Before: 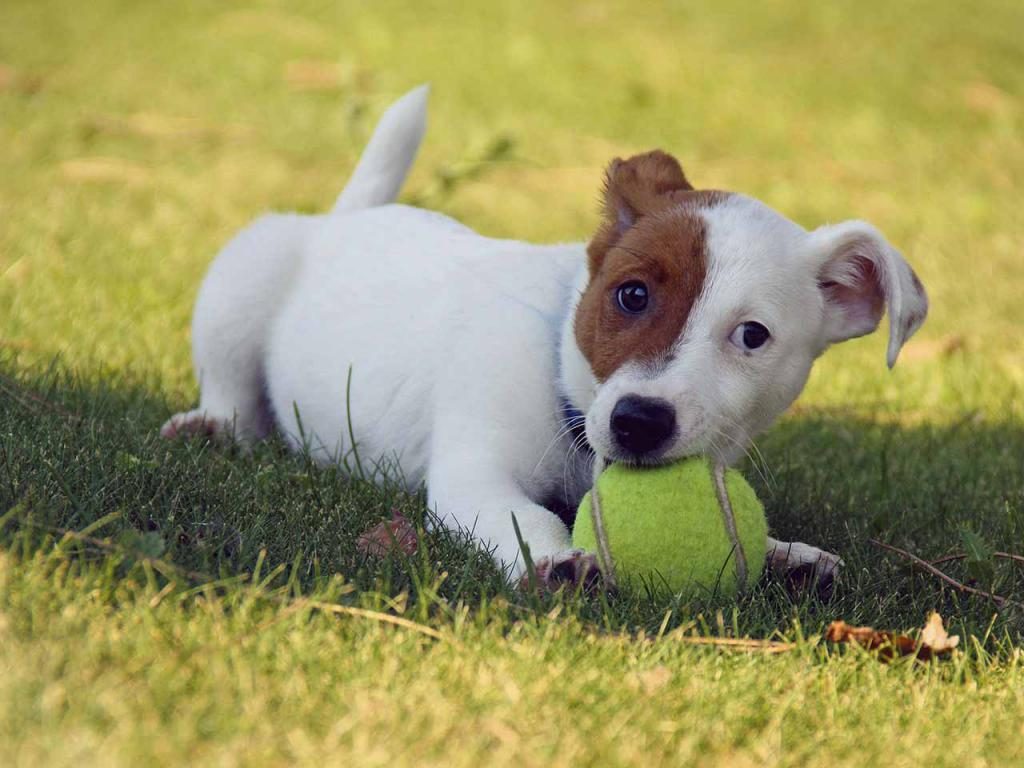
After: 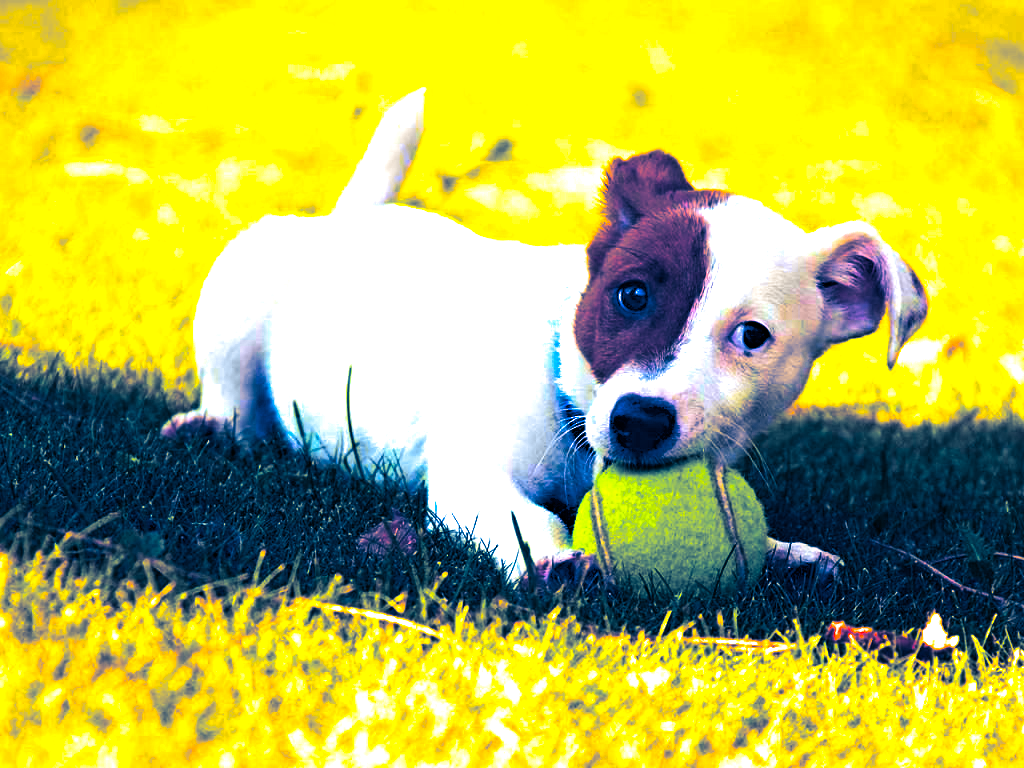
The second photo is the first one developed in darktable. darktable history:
color balance rgb: linear chroma grading › highlights 100%, linear chroma grading › global chroma 23.41%, perceptual saturation grading › global saturation 35.38%, hue shift -10.68°, perceptual brilliance grading › highlights 47.25%, perceptual brilliance grading › mid-tones 22.2%, perceptual brilliance grading › shadows -5.93%
haze removal: strength 0.25, distance 0.25, compatibility mode true, adaptive false
color contrast: green-magenta contrast 1.55, blue-yellow contrast 1.83
split-toning: shadows › hue 226.8°, shadows › saturation 1, highlights › saturation 0, balance -61.41
